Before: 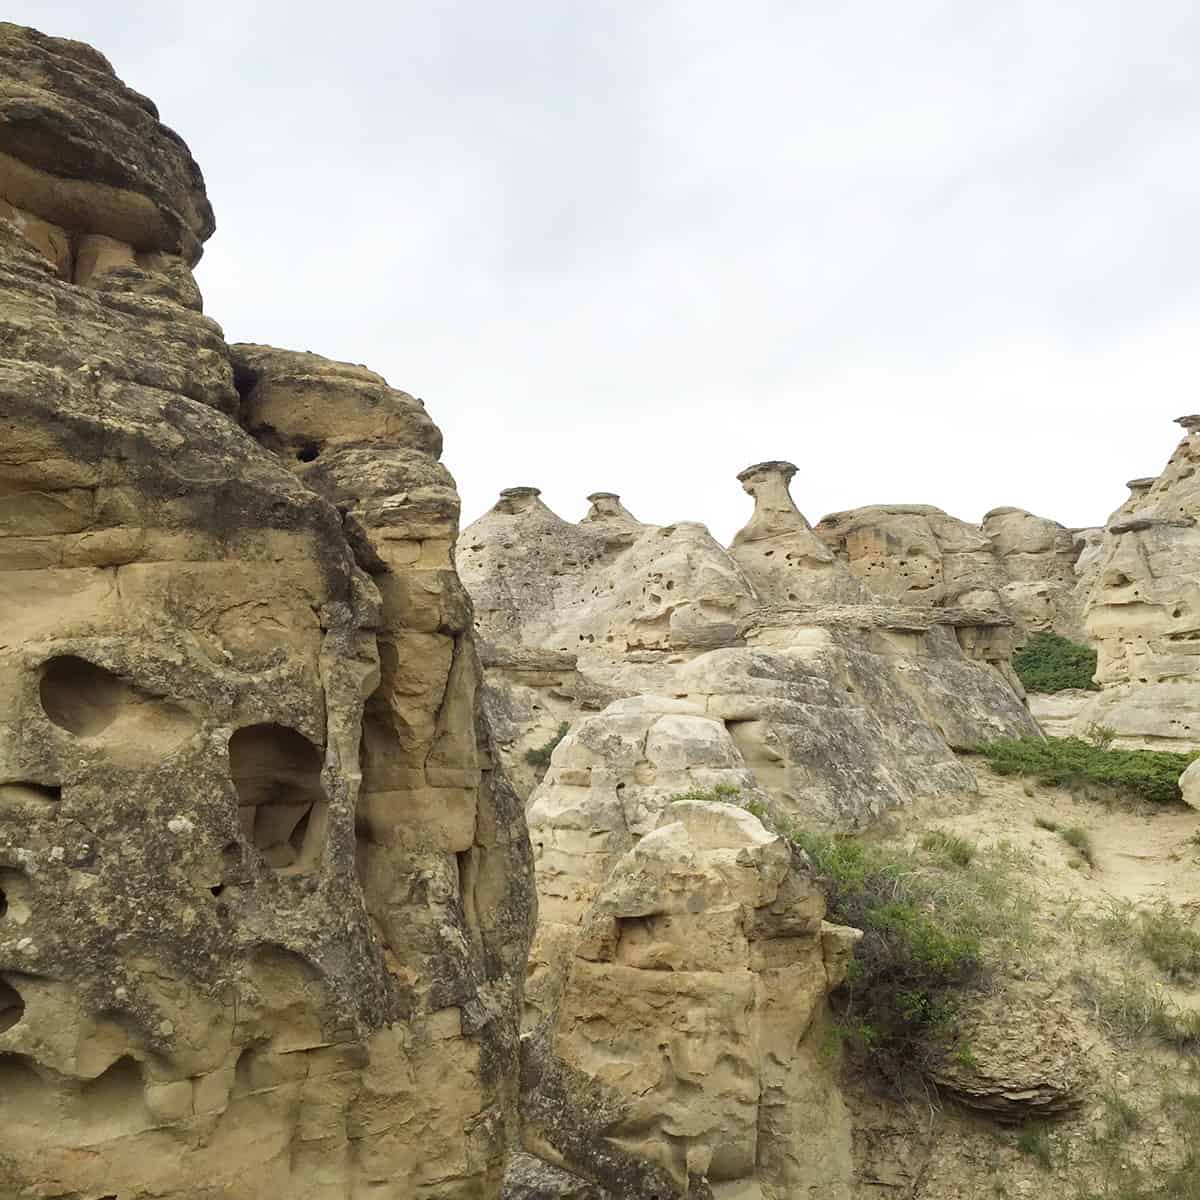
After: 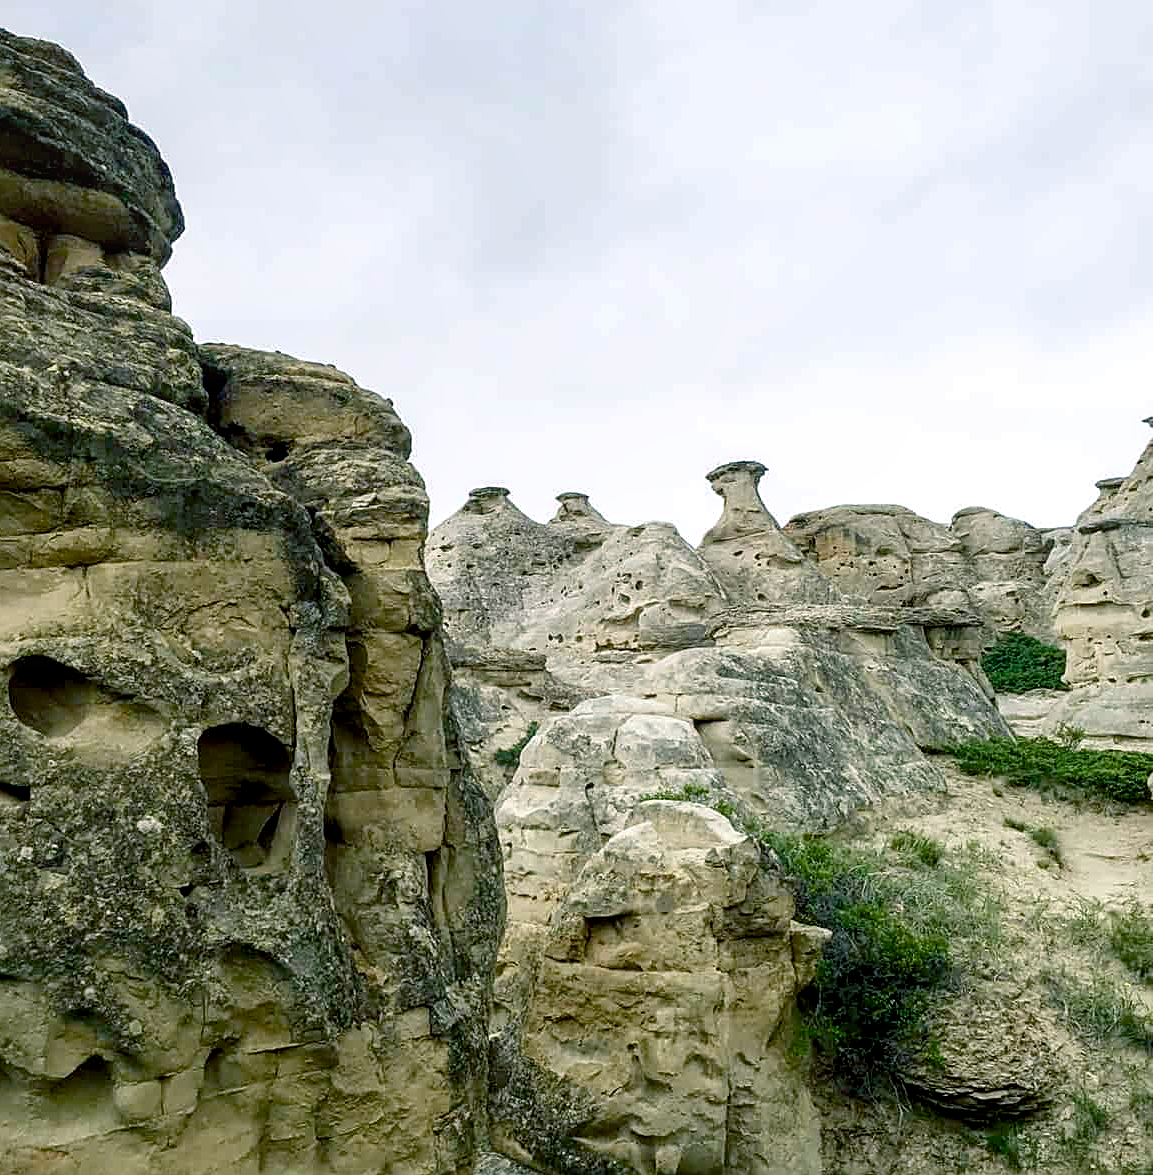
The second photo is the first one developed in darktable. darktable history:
crop and rotate: left 2.658%, right 1.185%, bottom 2.043%
exposure: black level correction 0.017, exposure -0.007 EV, compensate highlight preservation false
color balance rgb: power › luminance -7.562%, power › chroma 2.257%, power › hue 223.11°, perceptual saturation grading › global saturation 20%, perceptual saturation grading › highlights -25.131%, perceptual saturation grading › shadows 24.807%, global vibrance 6.778%, saturation formula JzAzBz (2021)
sharpen: on, module defaults
tone equalizer: on, module defaults
local contrast: on, module defaults
